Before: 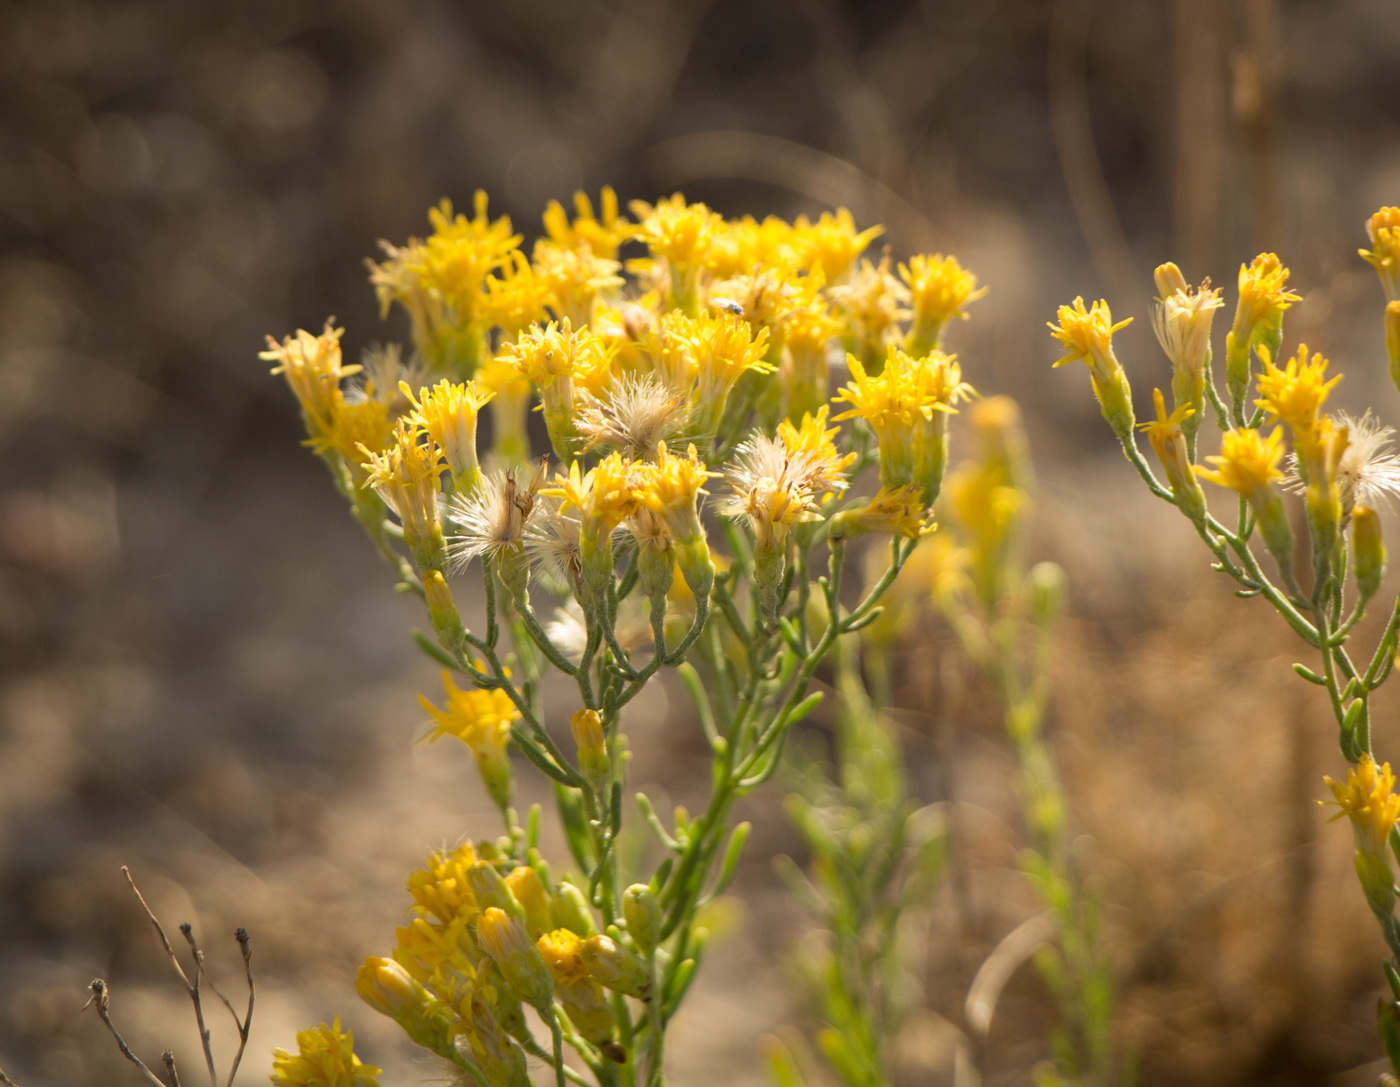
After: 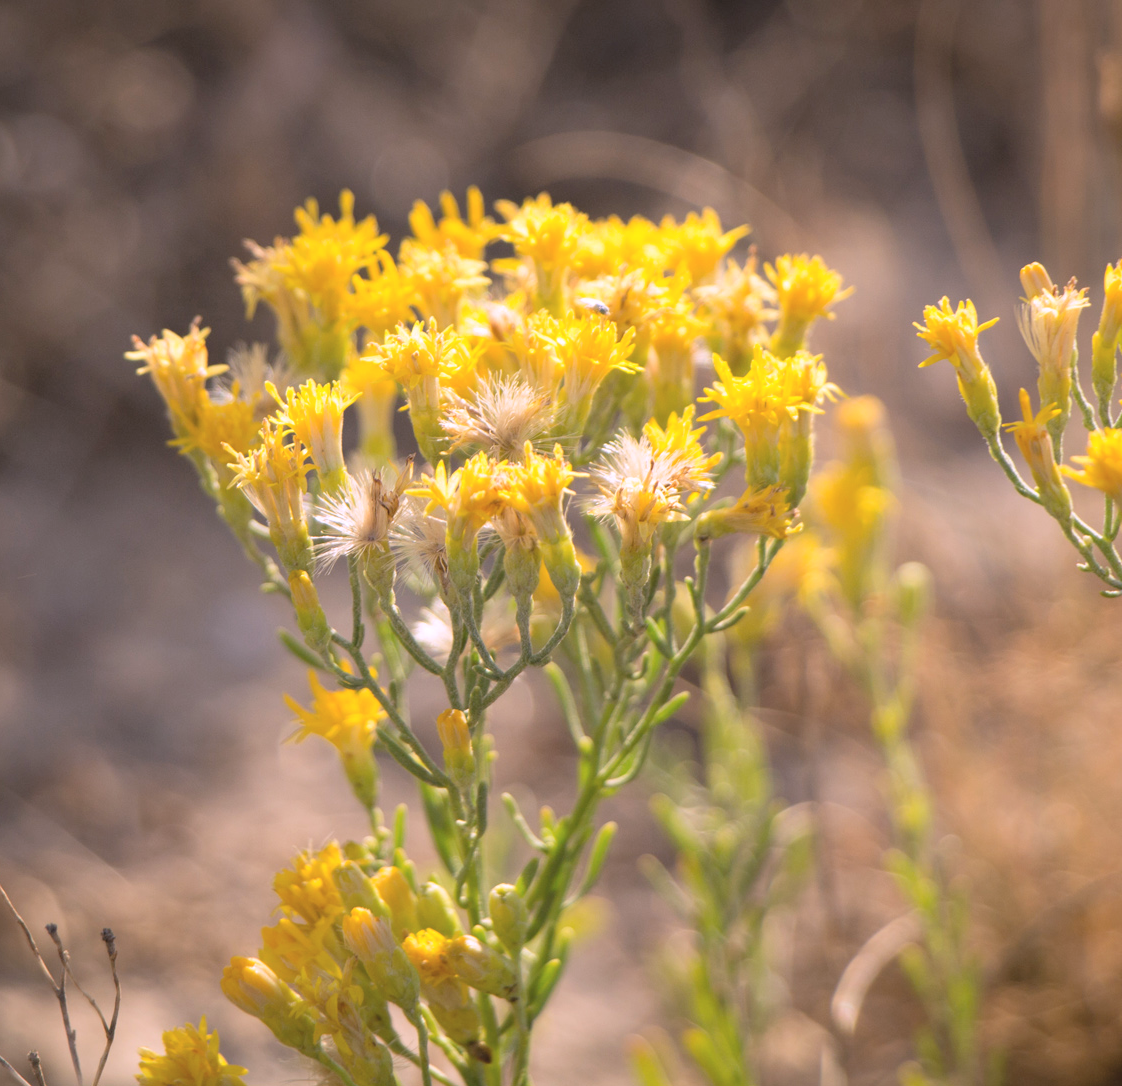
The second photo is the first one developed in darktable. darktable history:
crop and rotate: left 9.597%, right 10.195%
contrast brightness saturation: brightness 0.15
white balance: red 1.042, blue 1.17
